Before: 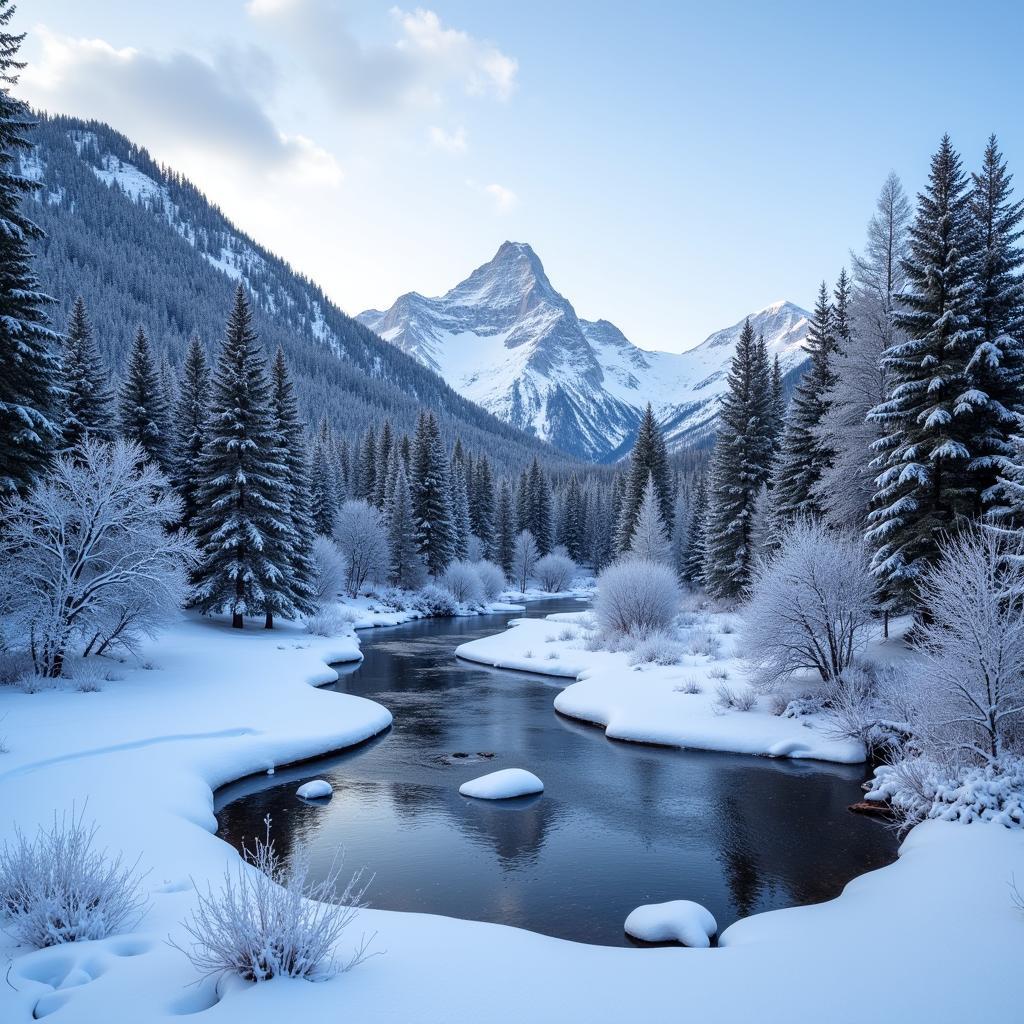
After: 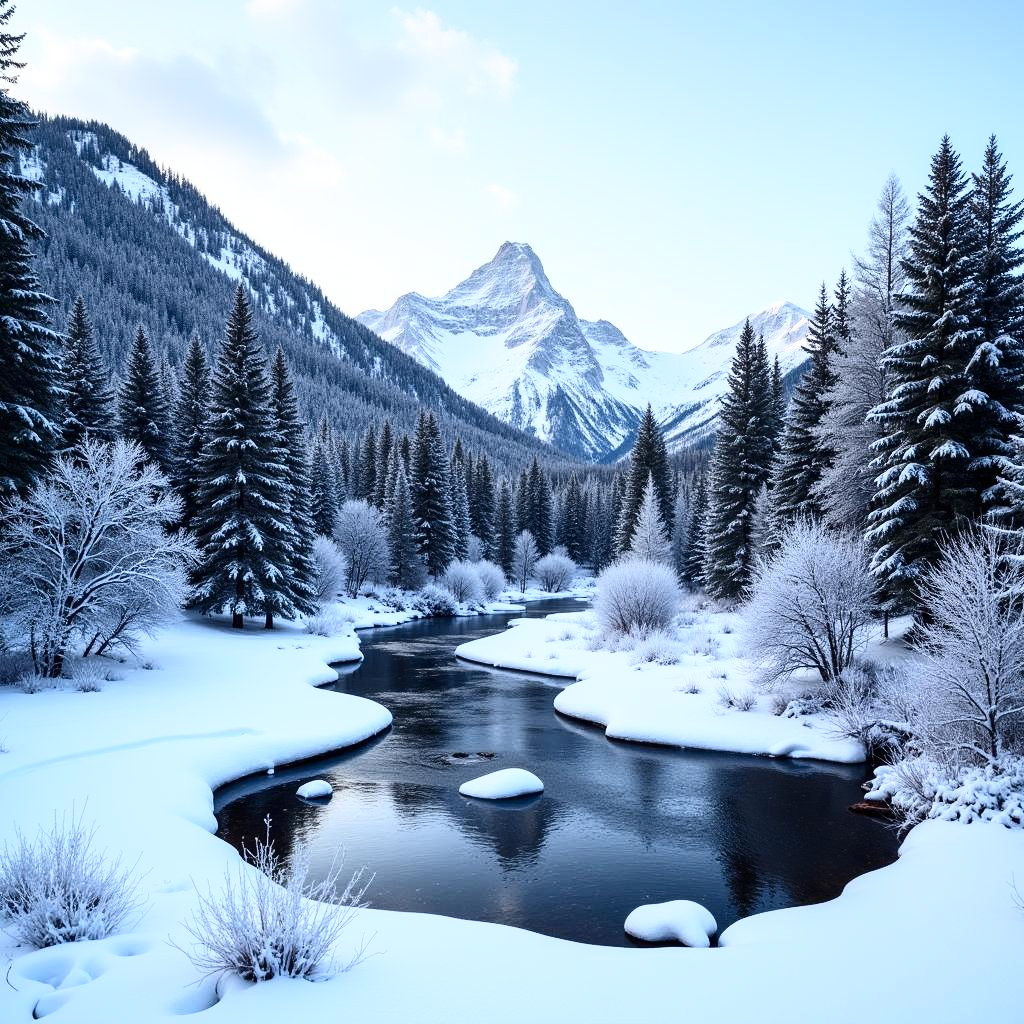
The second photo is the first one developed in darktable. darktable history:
contrast brightness saturation: contrast 0.394, brightness 0.096
